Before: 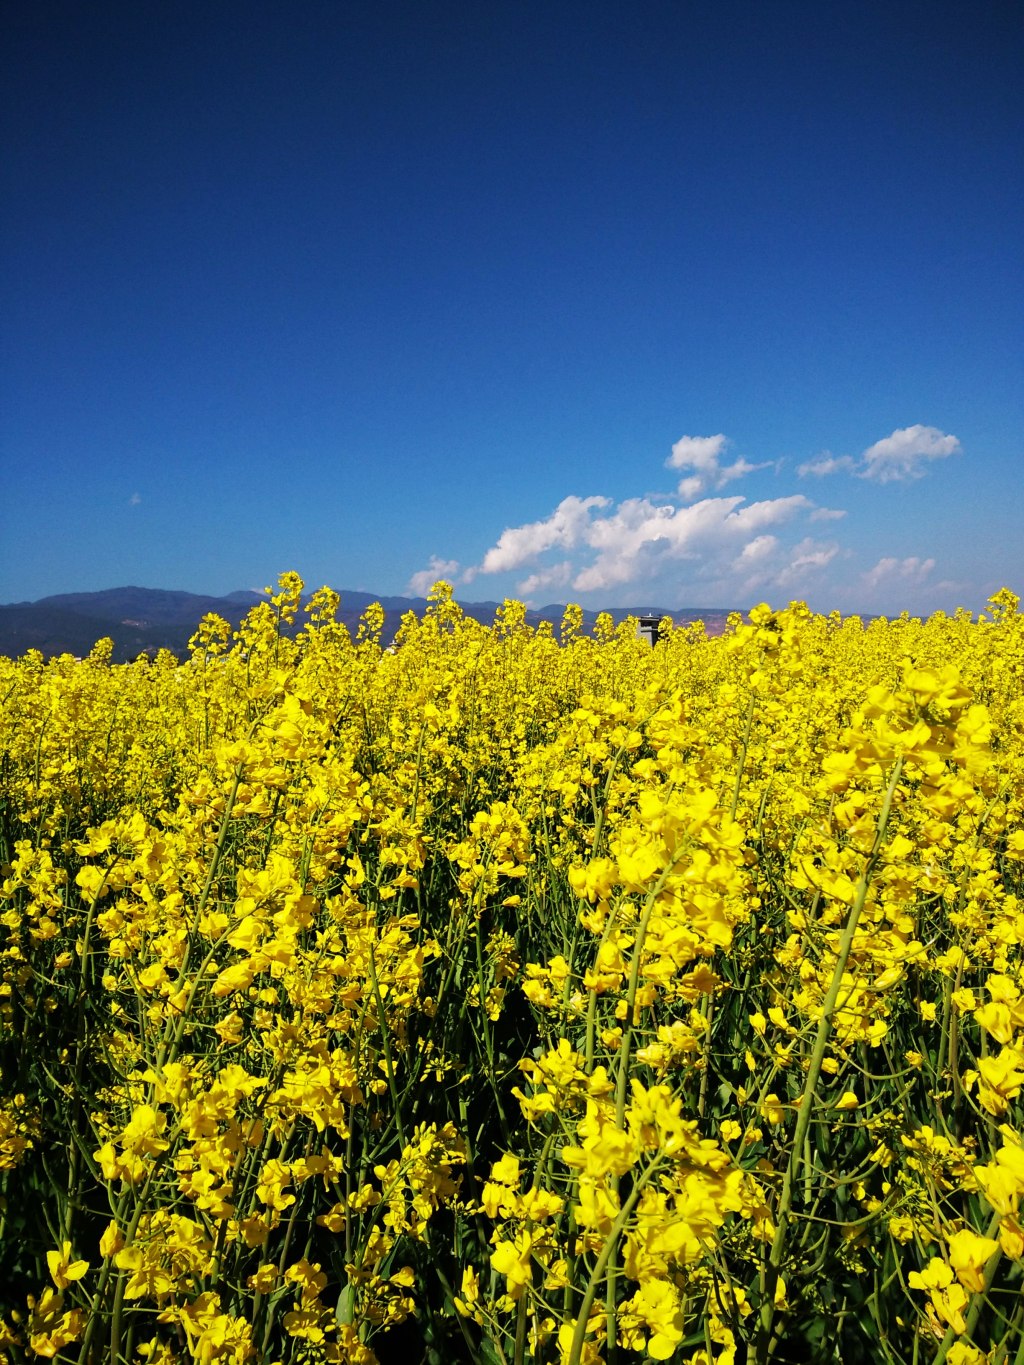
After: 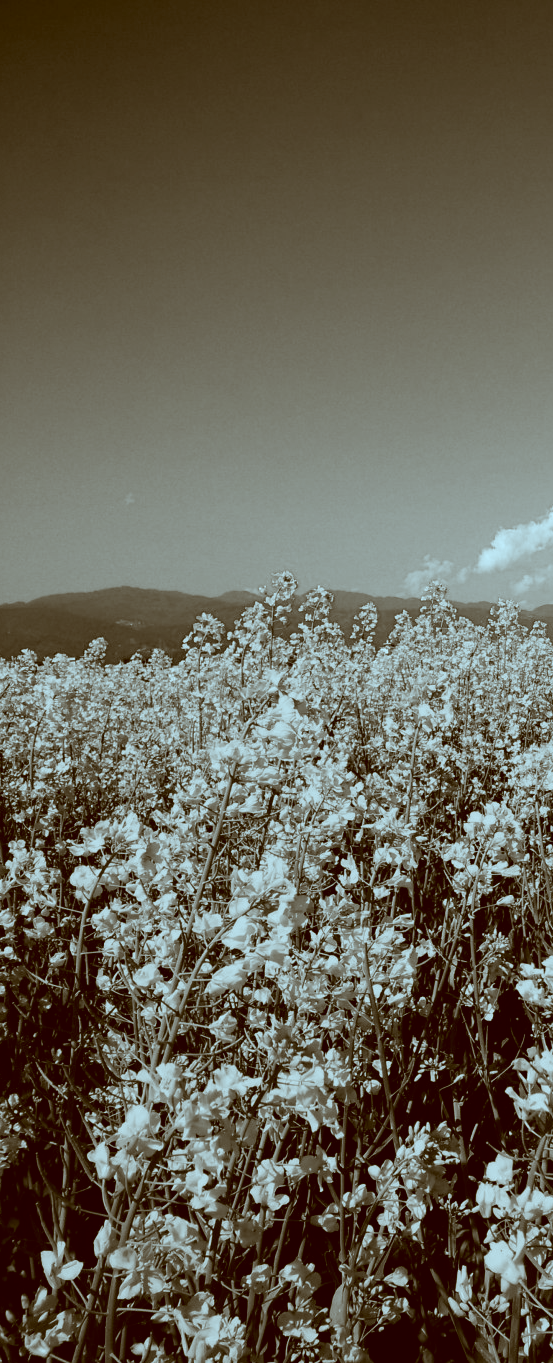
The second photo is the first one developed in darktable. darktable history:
crop: left 0.676%, right 45.231%, bottom 0.089%
color calibration: output gray [0.267, 0.423, 0.261, 0], illuminant as shot in camera, x 0.377, y 0.393, temperature 4200.15 K
color correction: highlights a* -14.56, highlights b* -16.2, shadows a* 10.01, shadows b* 30.17
